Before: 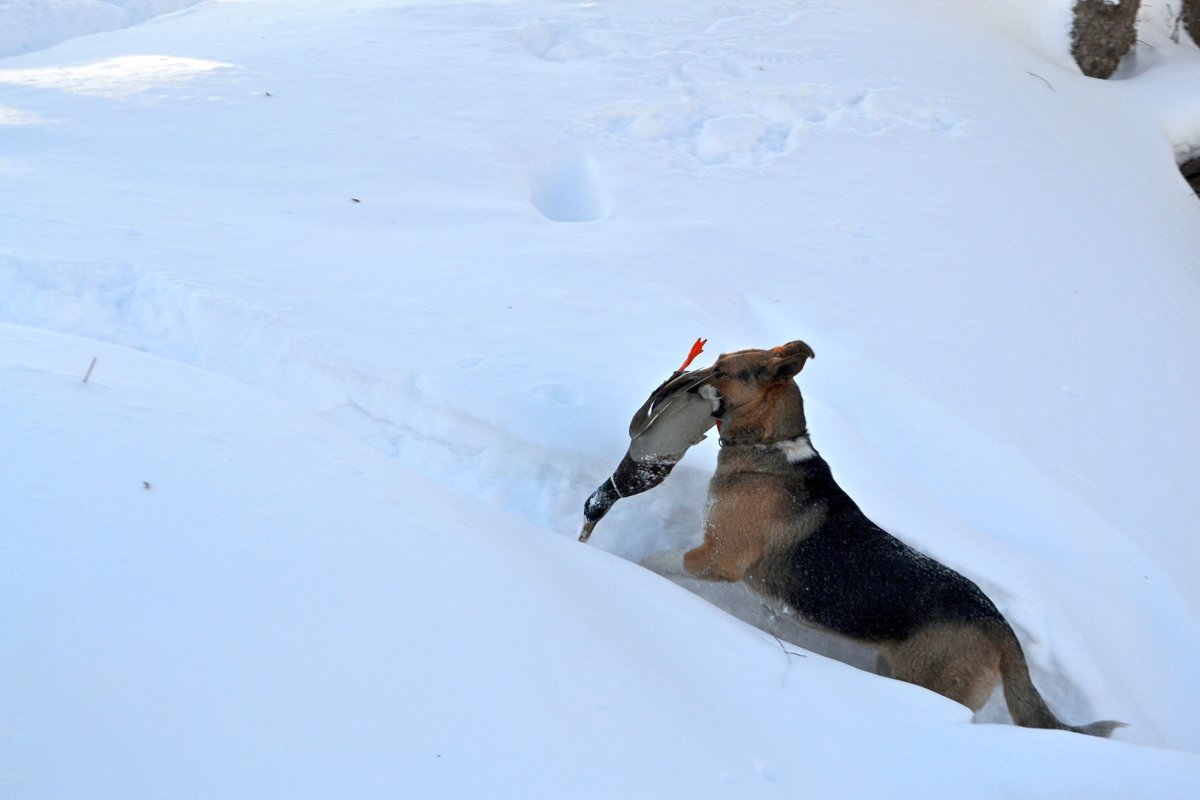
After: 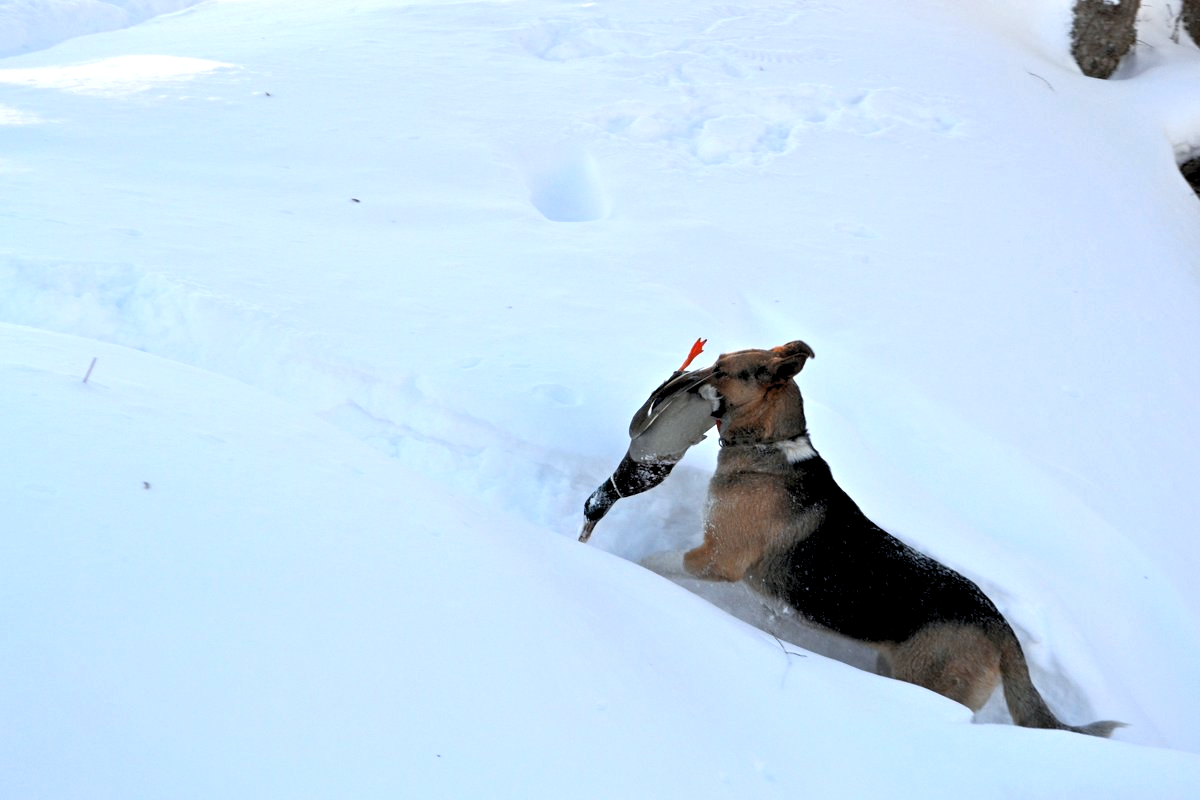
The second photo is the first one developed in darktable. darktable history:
white balance: red 0.988, blue 1.017
rgb levels: levels [[0.01, 0.419, 0.839], [0, 0.5, 1], [0, 0.5, 1]]
